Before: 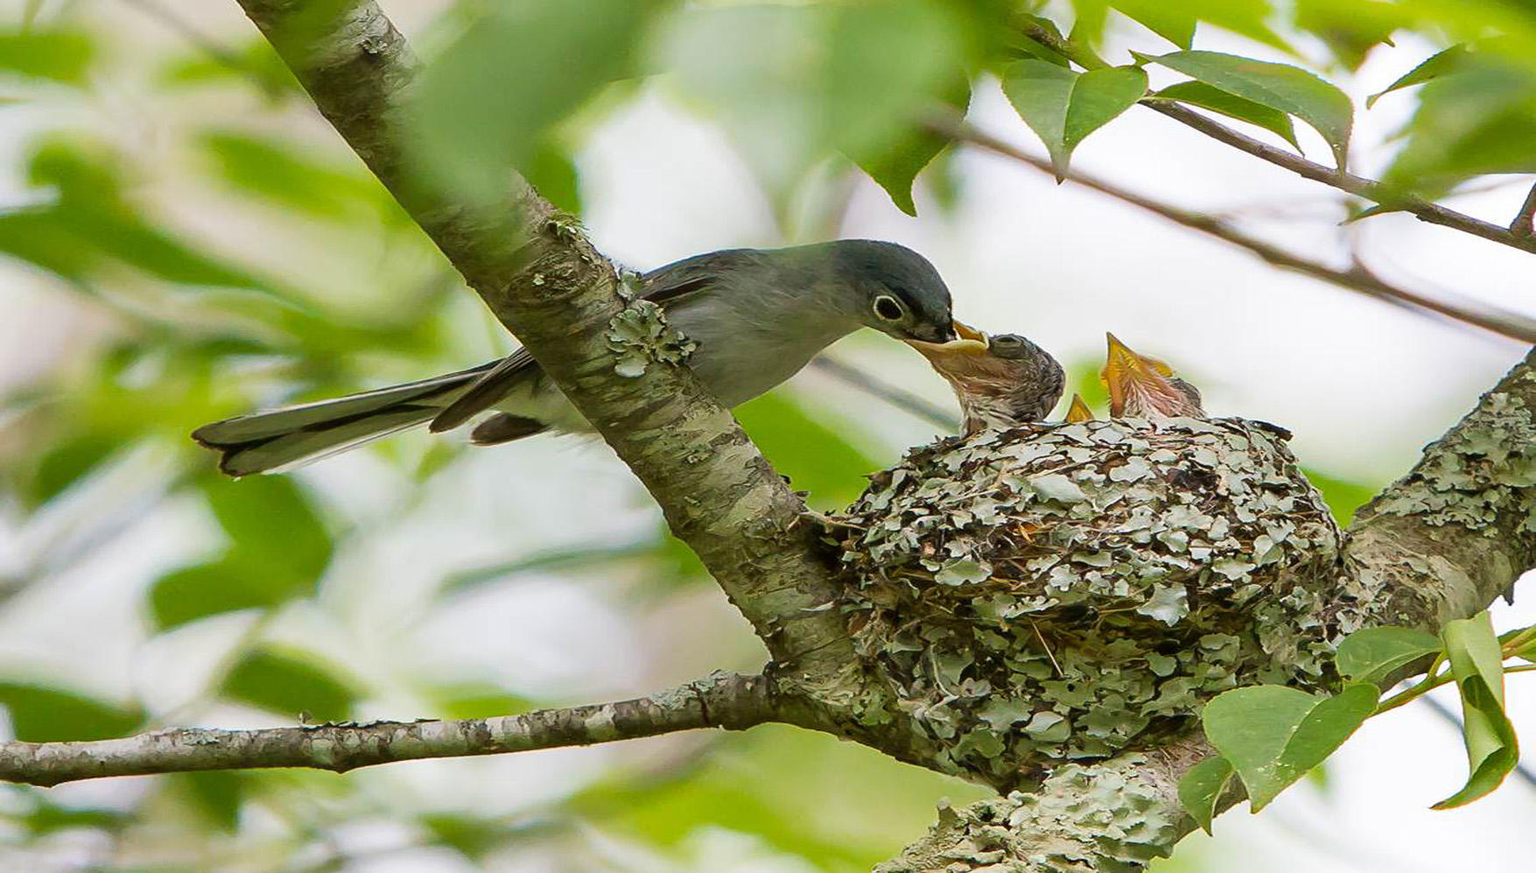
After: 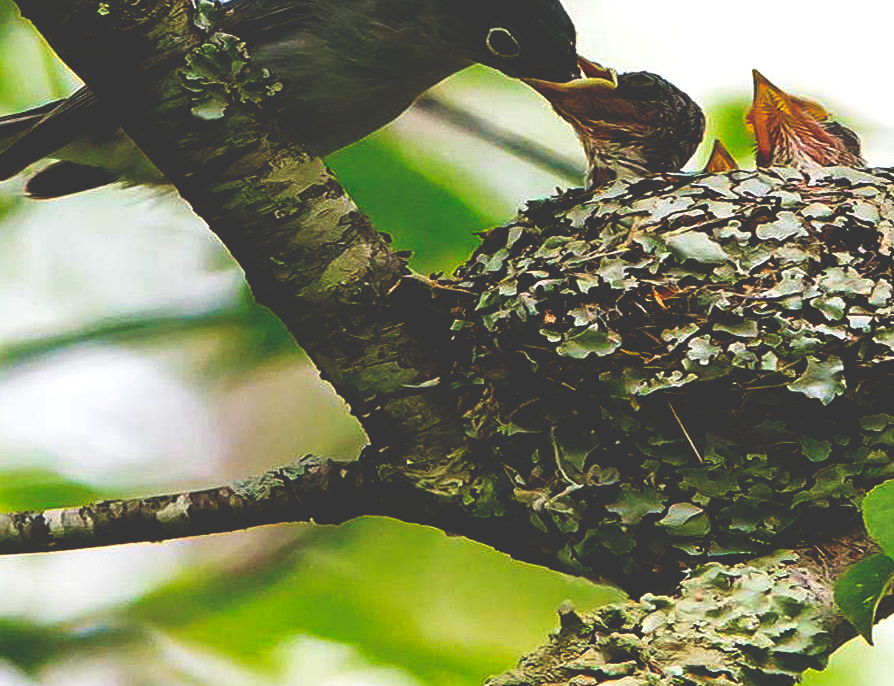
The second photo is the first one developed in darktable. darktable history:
crop and rotate: left 29.237%, top 31.152%, right 19.807%
exposure: black level correction 0.005, exposure 0.001 EV, compensate highlight preservation false
color zones: curves: ch0 [(0, 0.5) (0.143, 0.5) (0.286, 0.5) (0.429, 0.5) (0.571, 0.5) (0.714, 0.476) (0.857, 0.5) (1, 0.5)]; ch2 [(0, 0.5) (0.143, 0.5) (0.286, 0.5) (0.429, 0.5) (0.571, 0.5) (0.714, 0.487) (0.857, 0.5) (1, 0.5)]
base curve: curves: ch0 [(0, 0.036) (0.083, 0.04) (0.804, 1)], preserve colors none
